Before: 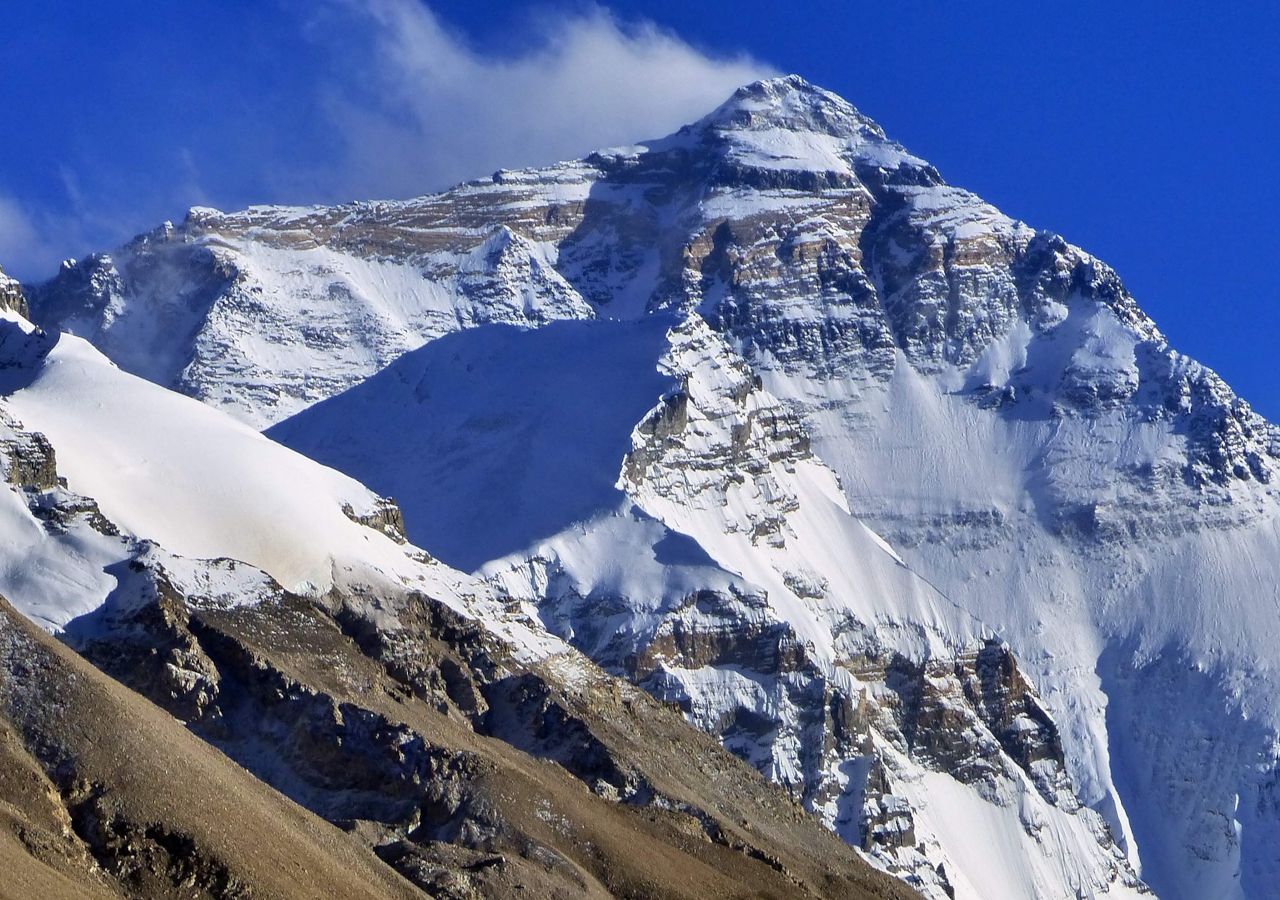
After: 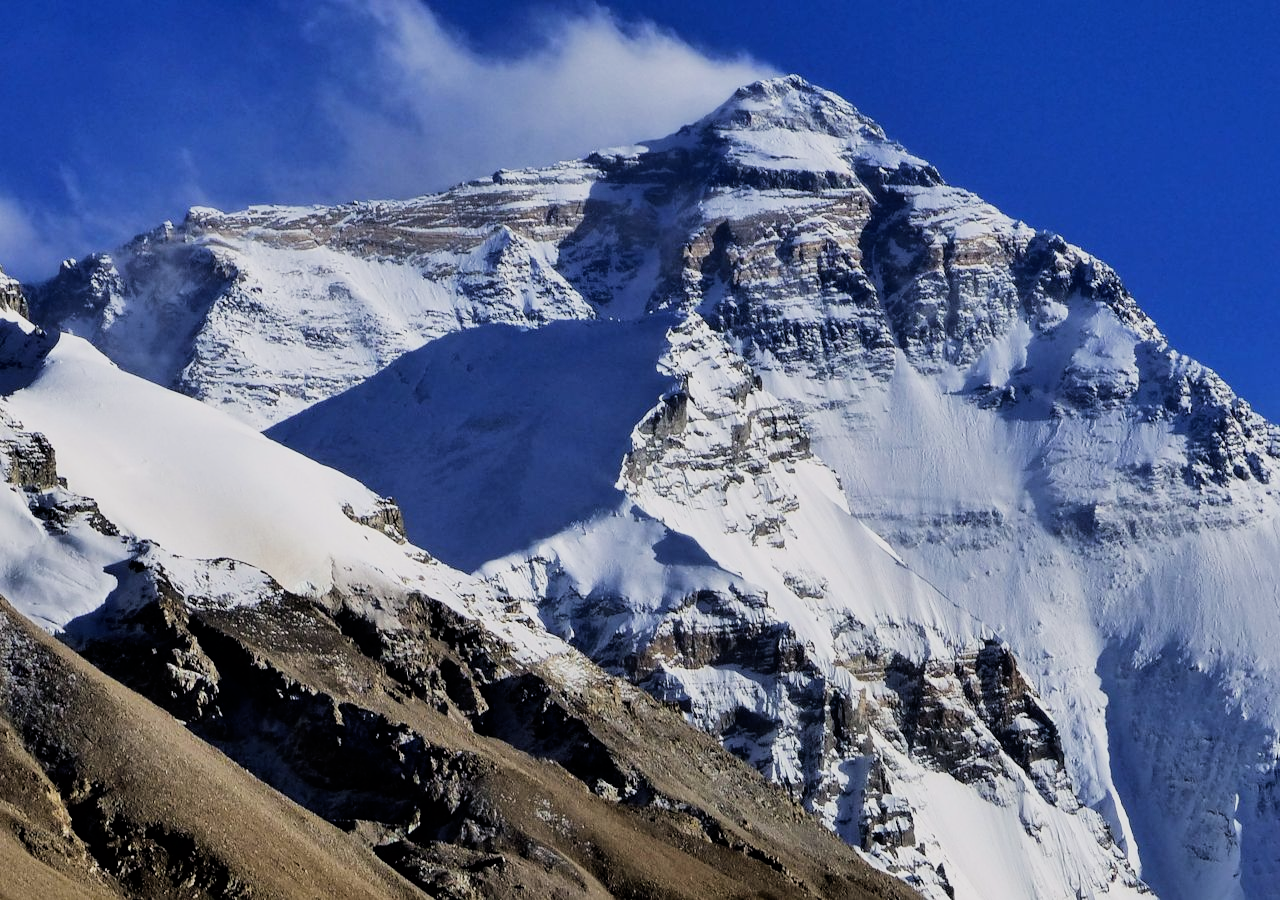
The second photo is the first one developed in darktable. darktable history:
filmic rgb: black relative exposure -5.13 EV, white relative exposure 3.96 EV, hardness 2.88, contrast 1.299, highlights saturation mix -28.96%
